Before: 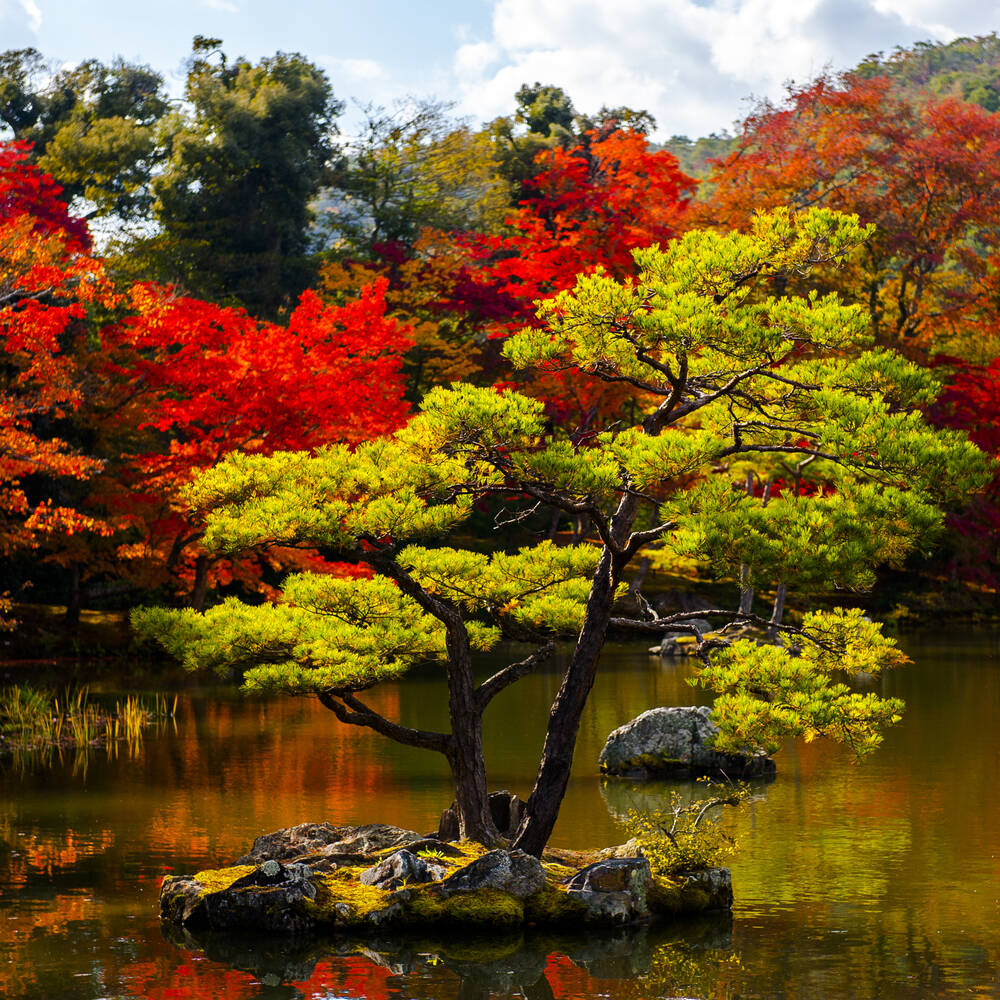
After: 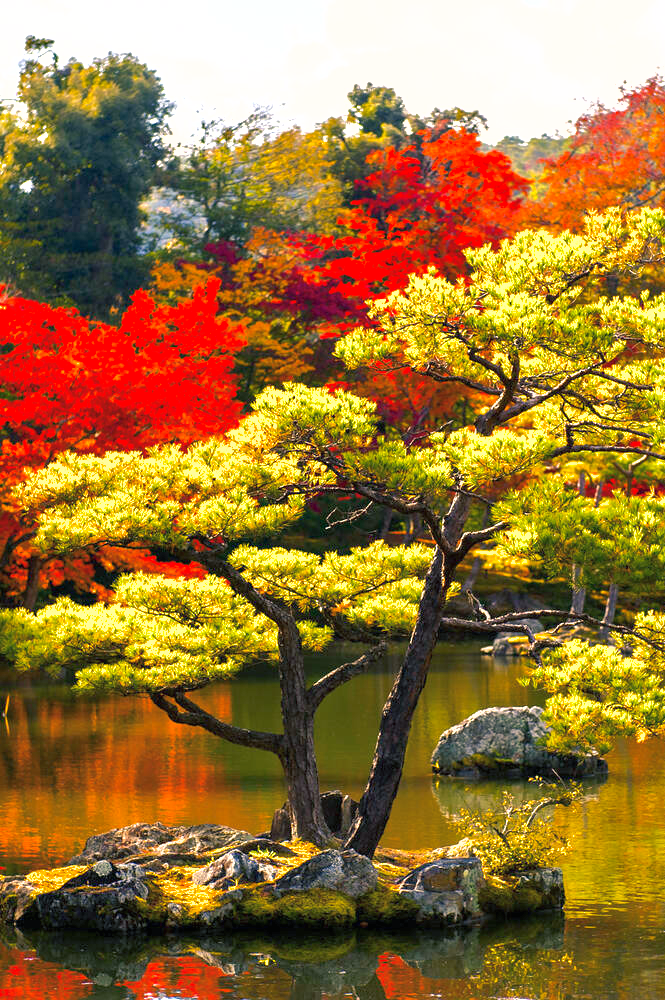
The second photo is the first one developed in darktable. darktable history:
shadows and highlights: on, module defaults
exposure: black level correction 0, exposure 1 EV, compensate exposure bias true, compensate highlight preservation false
crop: left 16.899%, right 16.556%
color balance rgb: shadows lift › chroma 5.41%, shadows lift › hue 240°, highlights gain › chroma 3.74%, highlights gain › hue 60°, saturation formula JzAzBz (2021)
